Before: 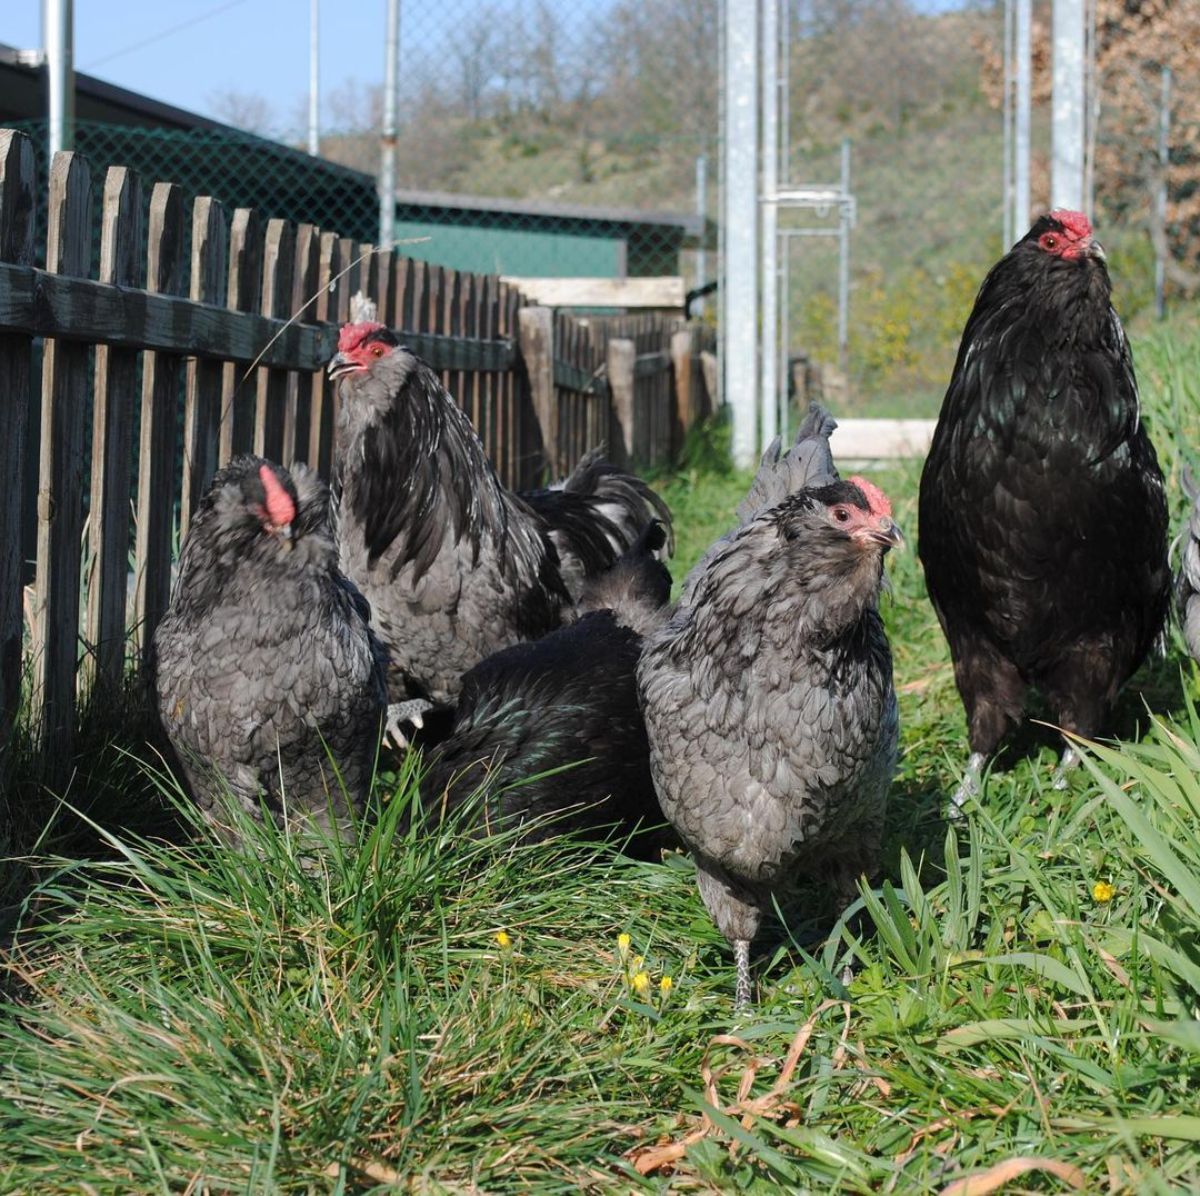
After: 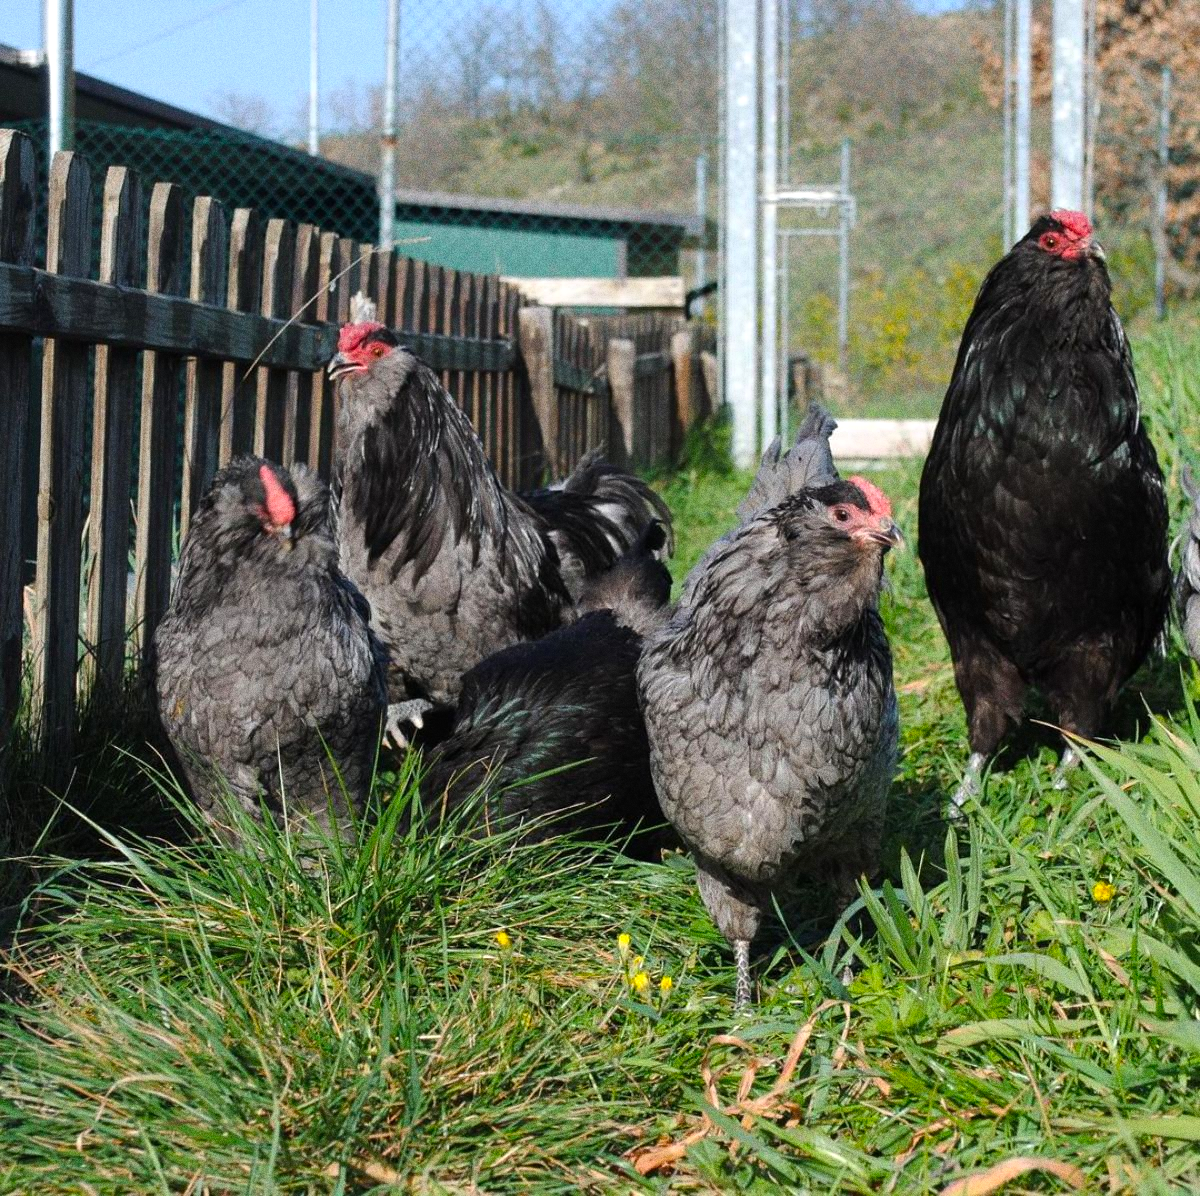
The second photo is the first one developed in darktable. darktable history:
color balance: contrast 6.48%, output saturation 113.3%
grain: coarseness 0.09 ISO, strength 40%
